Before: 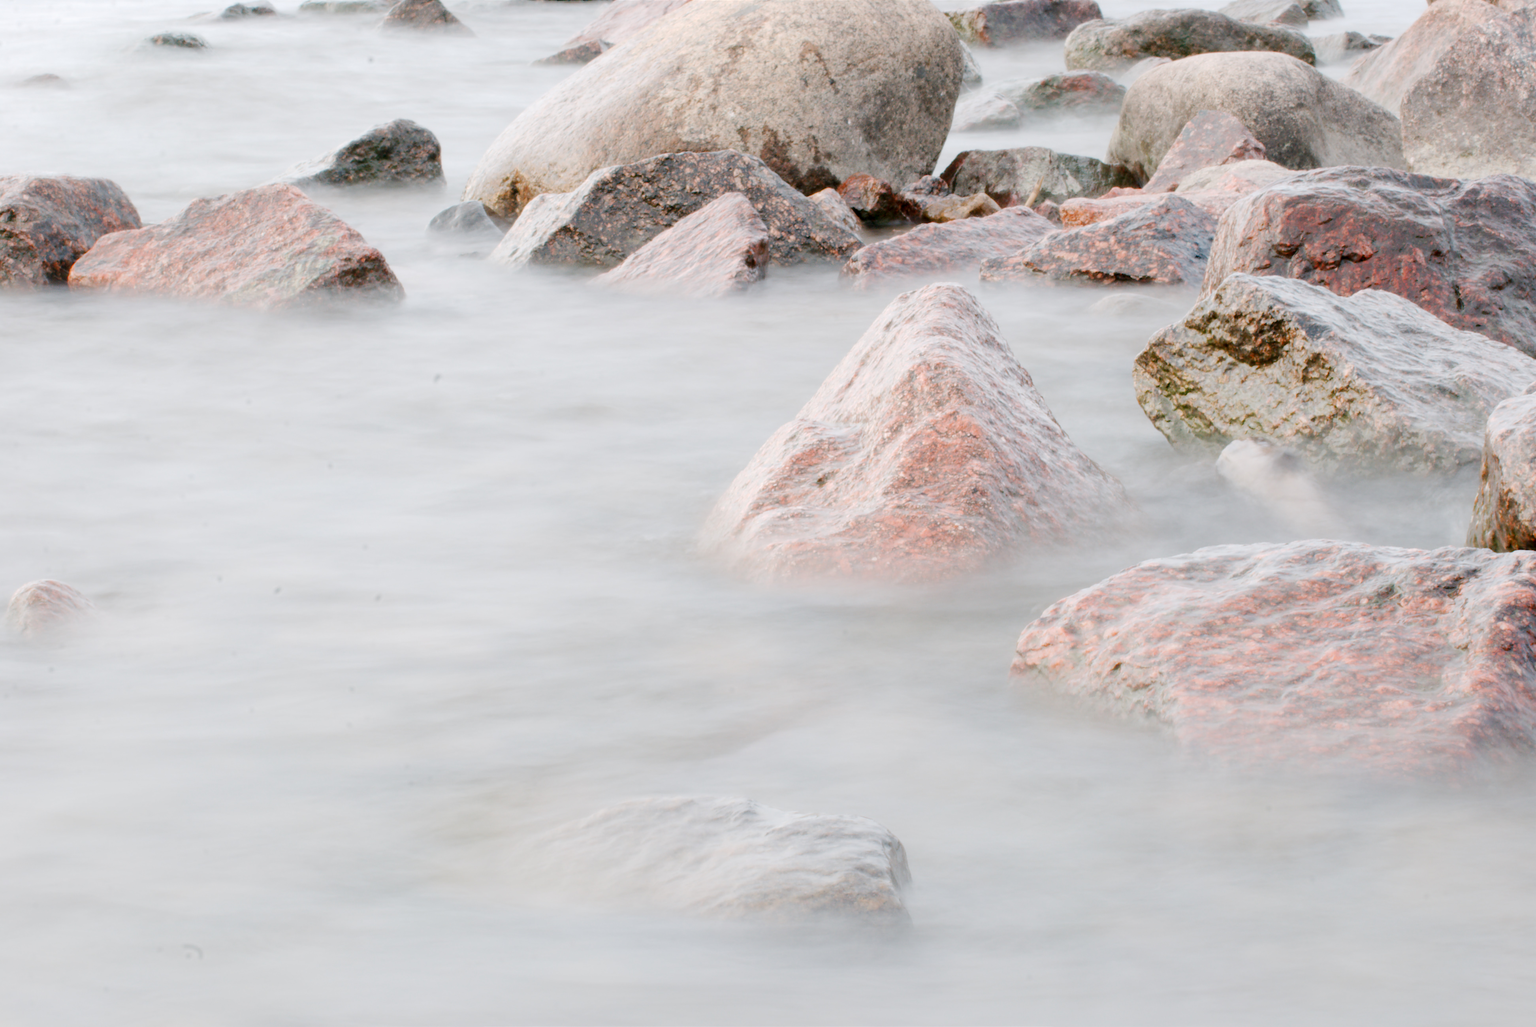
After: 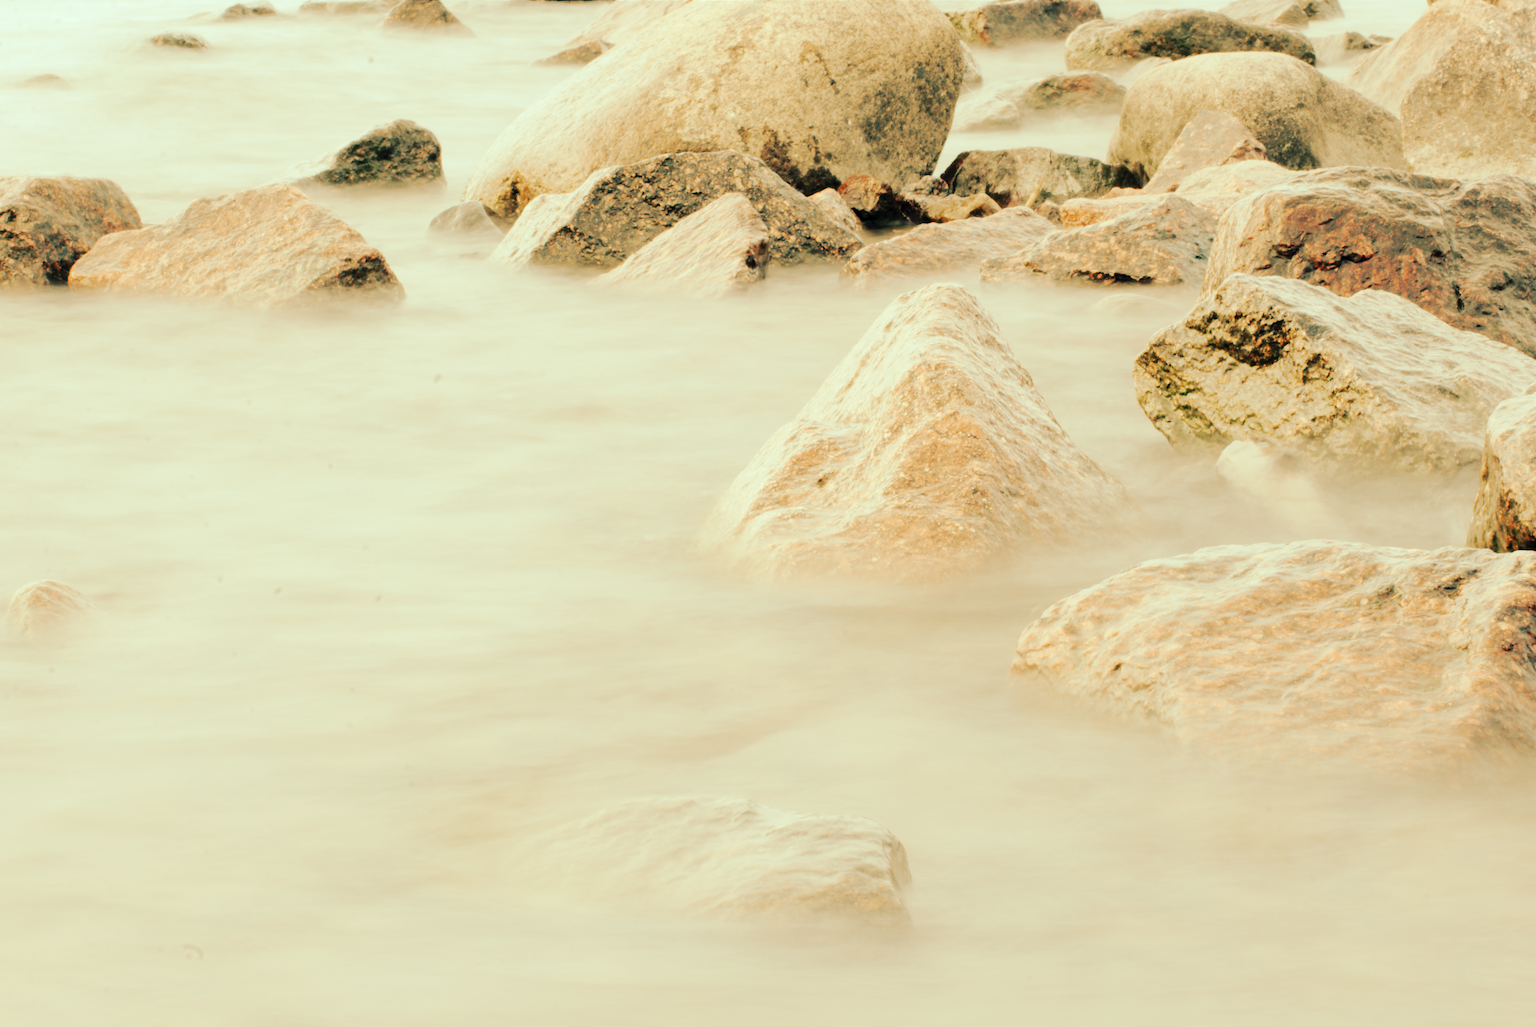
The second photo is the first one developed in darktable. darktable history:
tone curve: curves: ch0 [(0, 0) (0.003, 0.002) (0.011, 0.009) (0.025, 0.018) (0.044, 0.03) (0.069, 0.043) (0.1, 0.057) (0.136, 0.079) (0.177, 0.125) (0.224, 0.178) (0.277, 0.255) (0.335, 0.341) (0.399, 0.443) (0.468, 0.553) (0.543, 0.644) (0.623, 0.718) (0.709, 0.779) (0.801, 0.849) (0.898, 0.929) (1, 1)], preserve colors none
color look up table: target L [96.41, 90.03, 84.45, 84.09, 82.82, 71.01, 69.67, 59.09, 60.56, 53.98, 39.86, 29.37, 2.92, 200.47, 86.33, 82.61, 79.25, 79.25, 65.13, 59.64, 65.98, 56.87, 64.78, 43.94, 15.8, 93.23, 88.99, 78.21, 69.54, 78.18, 84.51, 59.53, 52.1, 55.23, 53.83, 37.43, 57.45, 39.93, 25.37, 33.92, 18.29, 17.19, 86.47, 85.44, 67.36, 71.09, 56.56, 51.66, 42.25], target a [-16.04, -24.72, -9.623, -30.57, -35.29, -8.889, -46.06, -27.69, 3.303, -23.05, -7.056, -21.55, -4.039, 0, -5.951, 0.903, 11.64, 16.35, 10.54, 40.62, 43.63, 25.64, 43.2, 34.11, 3.913, -8.417, 0.925, 8.566, 19.74, 13.28, 8.528, 7.284, 17.5, 44.67, 6.885, -2.809, 27.08, 20.2, -9.864, 12.4, 15.97, 1.937, -28.62, -13.57, -24.33, -20.12, -24.21, -11.52, -14.79], target b [21.93, 53.74, 59.1, 35.39, 48.14, 41.54, 47.63, 40.44, 52.18, 25.79, 26.57, 16.67, 0.825, 0, 72.83, 38.11, 61.73, 43.01, 31.82, 54.78, 43.02, 38.72, 32.19, 33.38, 13.18, 7.076, 7.792, -3.375, 25.58, 18.31, 9.819, 12.89, 20.92, 17.86, -11.15, 10.84, 3.376, 7.041, -9.473, -17.83, -1.585, -21.18, 0.143, -0.19, 24.87, -12.34, 10.98, 16.75, 0.445], num patches 49
